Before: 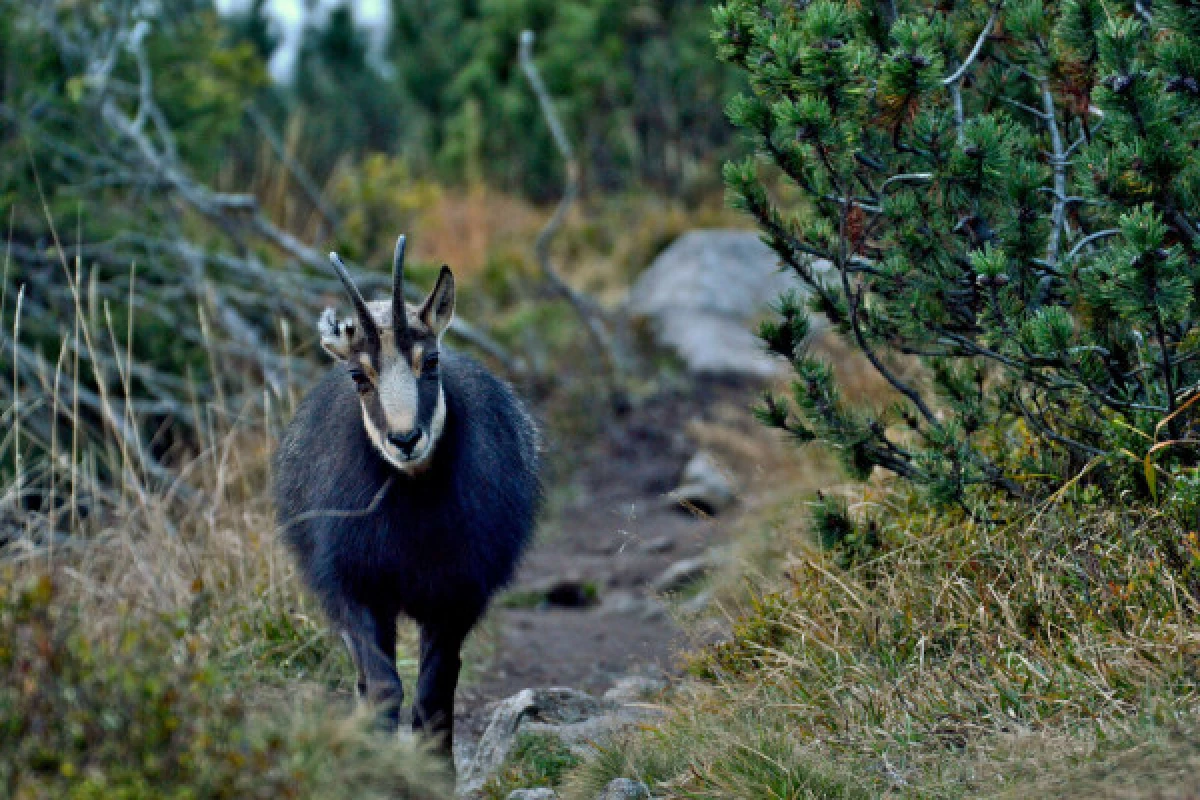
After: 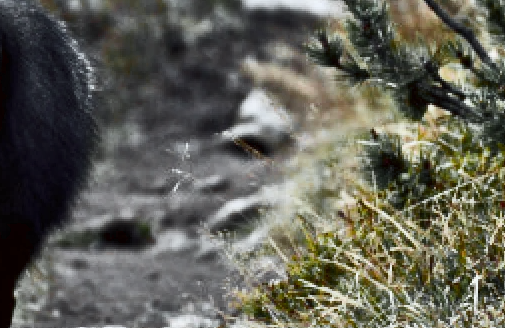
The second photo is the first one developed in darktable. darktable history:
crop: left 37.221%, top 45.169%, right 20.63%, bottom 13.777%
color correction: highlights a* -2.73, highlights b* -2.09, shadows a* 2.41, shadows b* 2.73
contrast brightness saturation: contrast 0.62, brightness 0.34, saturation 0.14
color zones: curves: ch0 [(0.004, 0.388) (0.125, 0.392) (0.25, 0.404) (0.375, 0.5) (0.5, 0.5) (0.625, 0.5) (0.75, 0.5) (0.875, 0.5)]; ch1 [(0, 0.5) (0.125, 0.5) (0.25, 0.5) (0.375, 0.124) (0.524, 0.124) (0.645, 0.128) (0.789, 0.132) (0.914, 0.096) (0.998, 0.068)]
